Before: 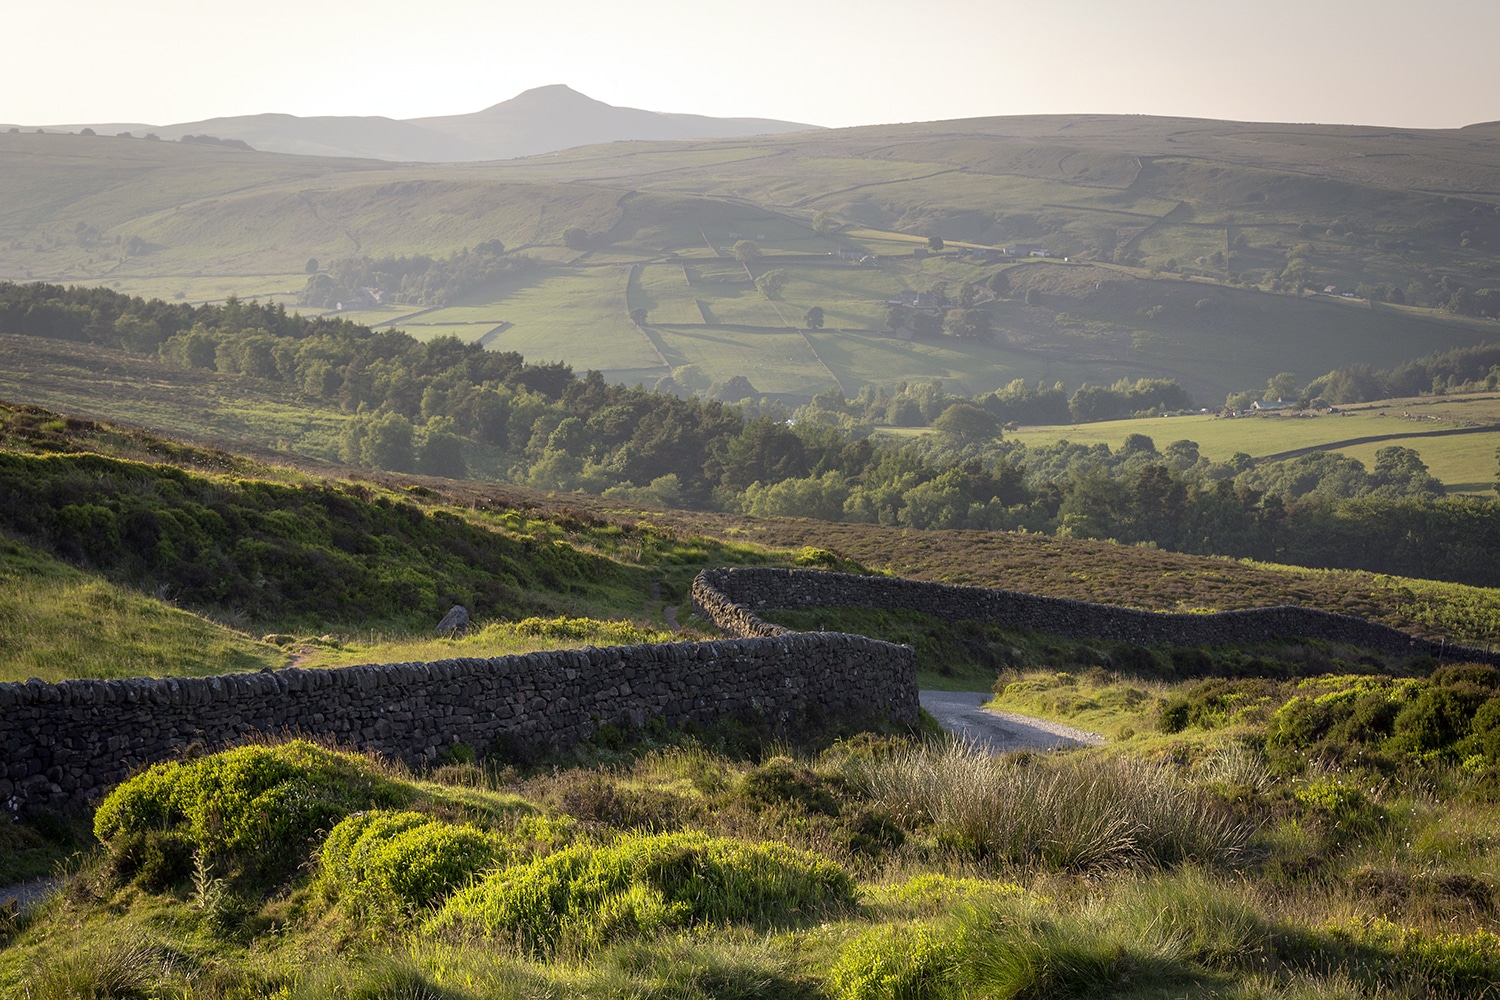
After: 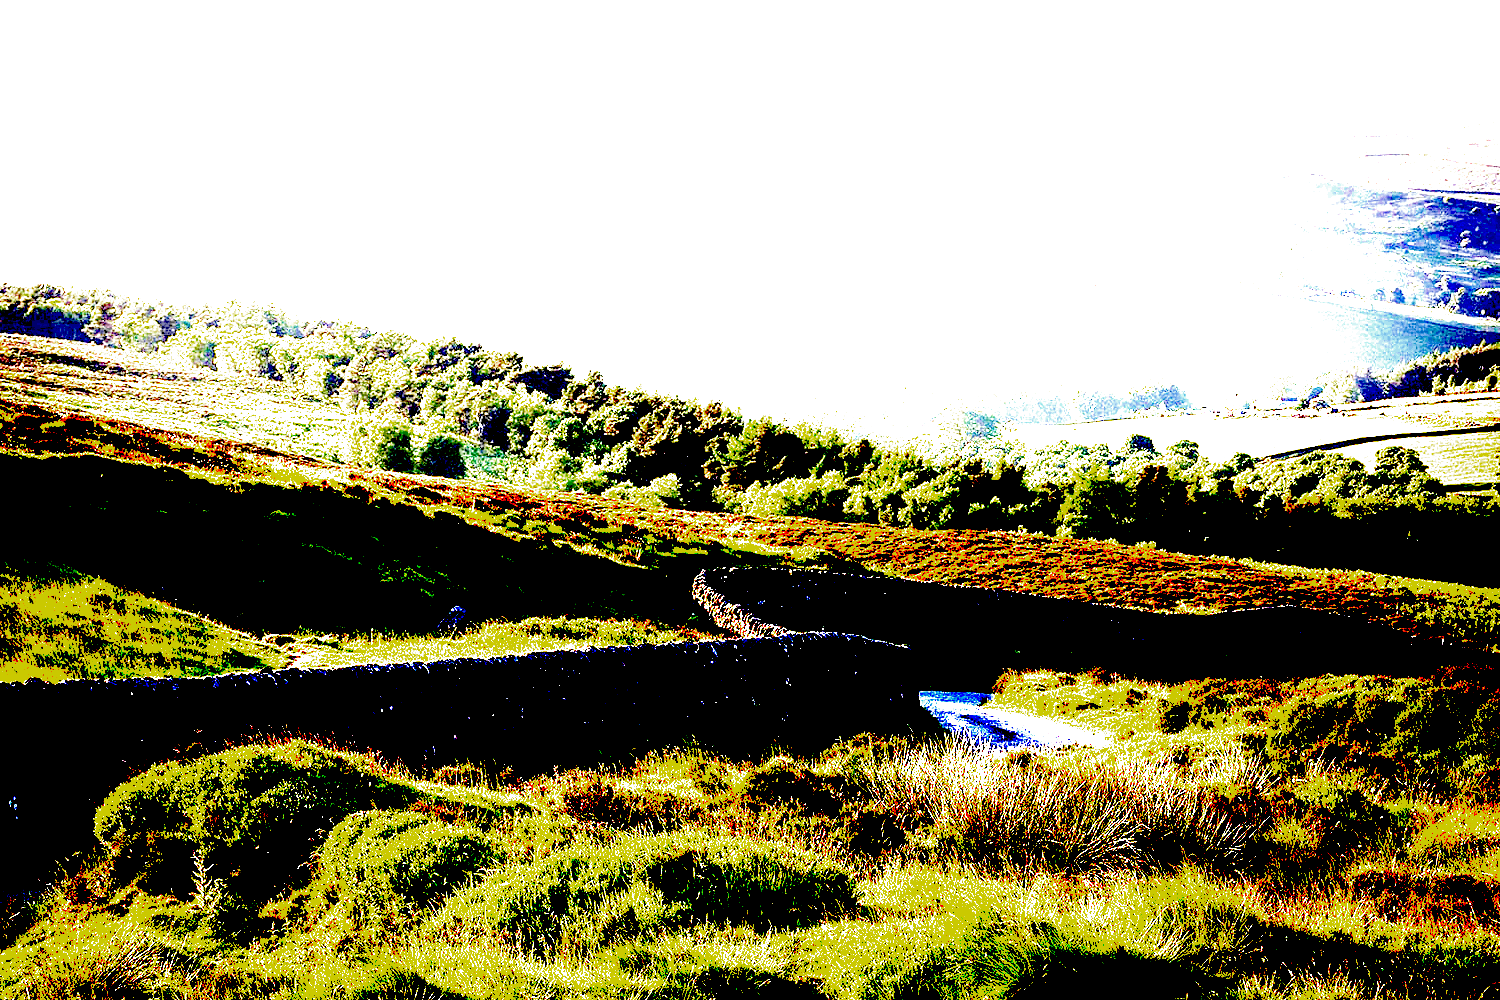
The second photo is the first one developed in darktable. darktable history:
velvia: on, module defaults
exposure: black level correction 0.1, exposure 3 EV, compensate highlight preservation false
color zones: curves: ch0 [(0, 0.425) (0.143, 0.422) (0.286, 0.42) (0.429, 0.419) (0.571, 0.419) (0.714, 0.42) (0.857, 0.422) (1, 0.425)]
